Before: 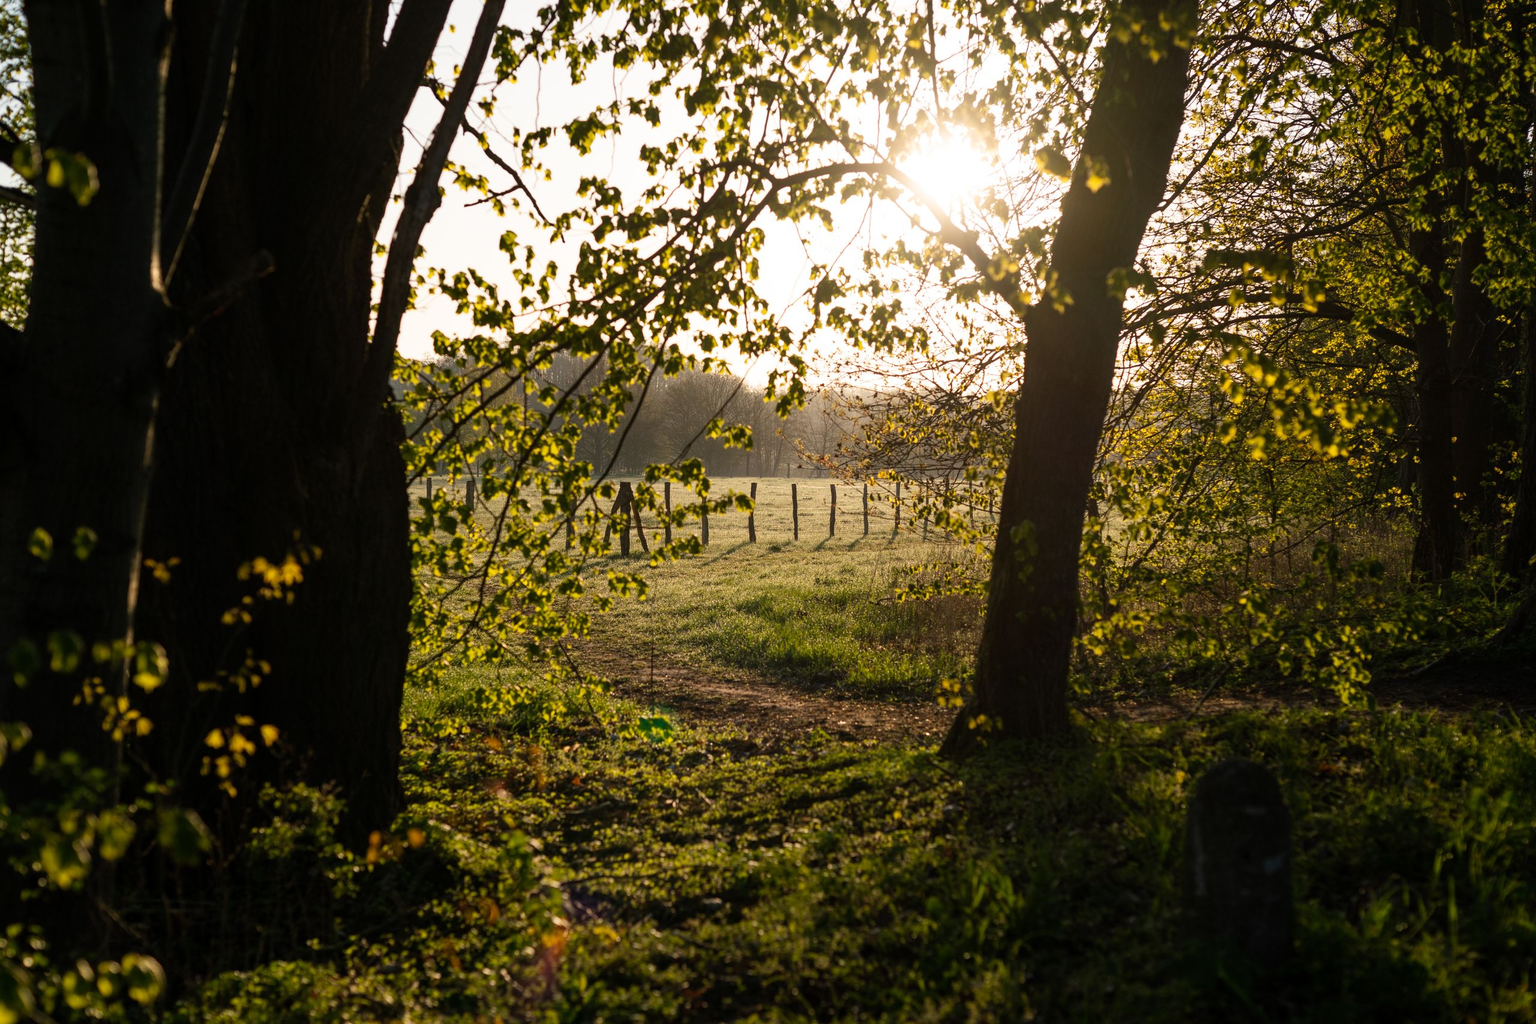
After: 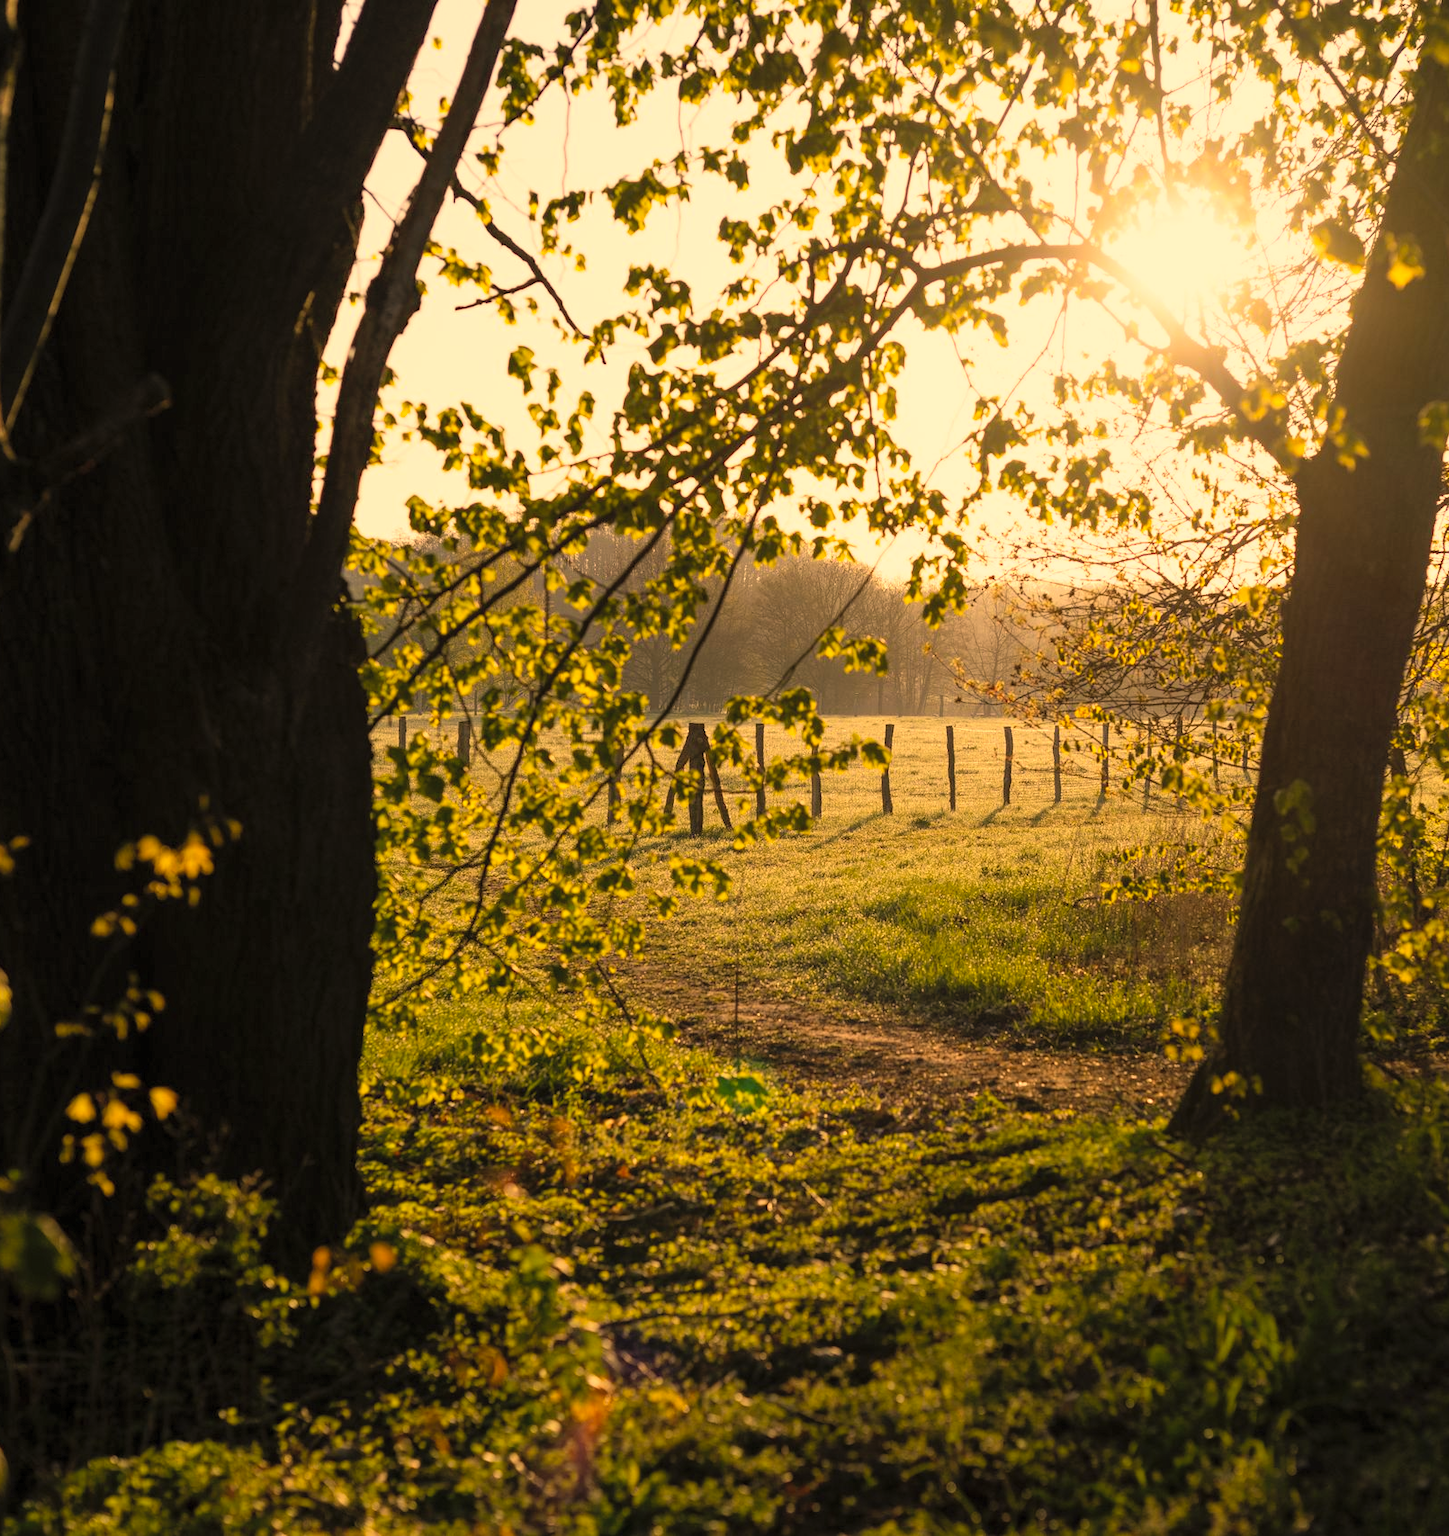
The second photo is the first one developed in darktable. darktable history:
contrast brightness saturation: brightness 0.145
color correction: highlights a* 14.9, highlights b* 31.2
crop: left 10.504%, right 26.557%
